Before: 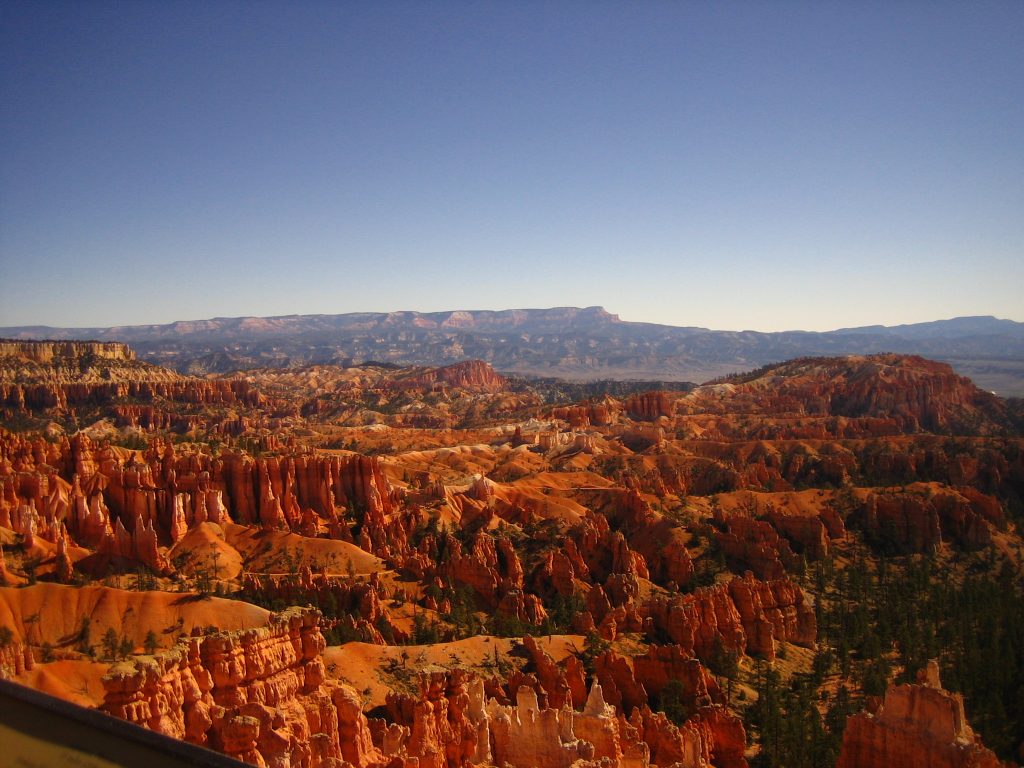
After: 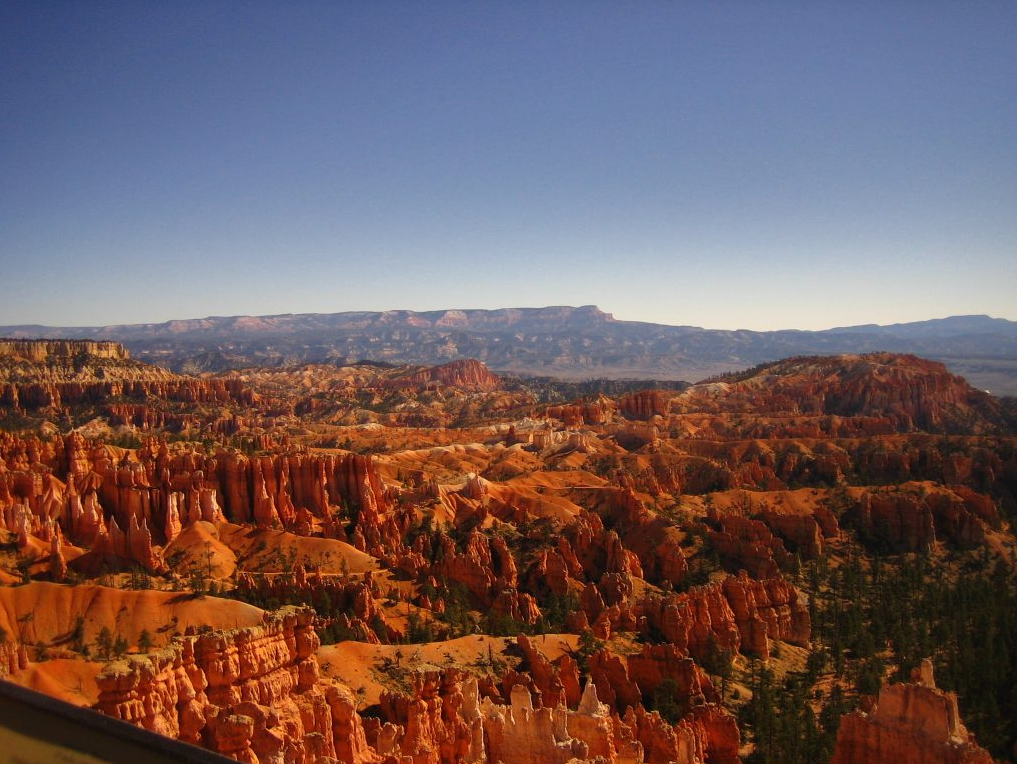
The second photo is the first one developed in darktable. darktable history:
crop and rotate: left 0.614%, top 0.179%, bottom 0.309%
shadows and highlights: shadows 20.91, highlights -82.73, soften with gaussian
